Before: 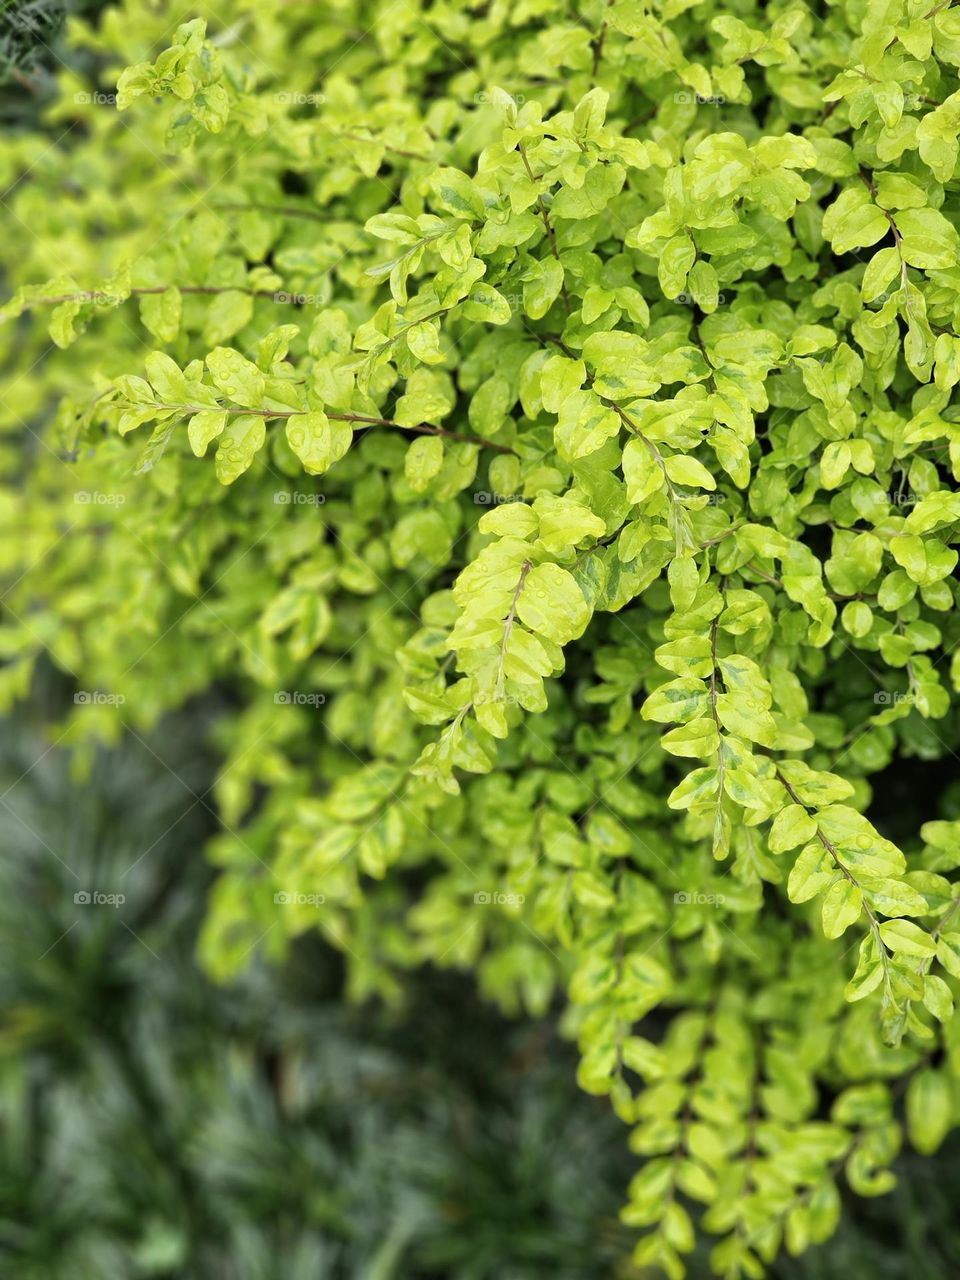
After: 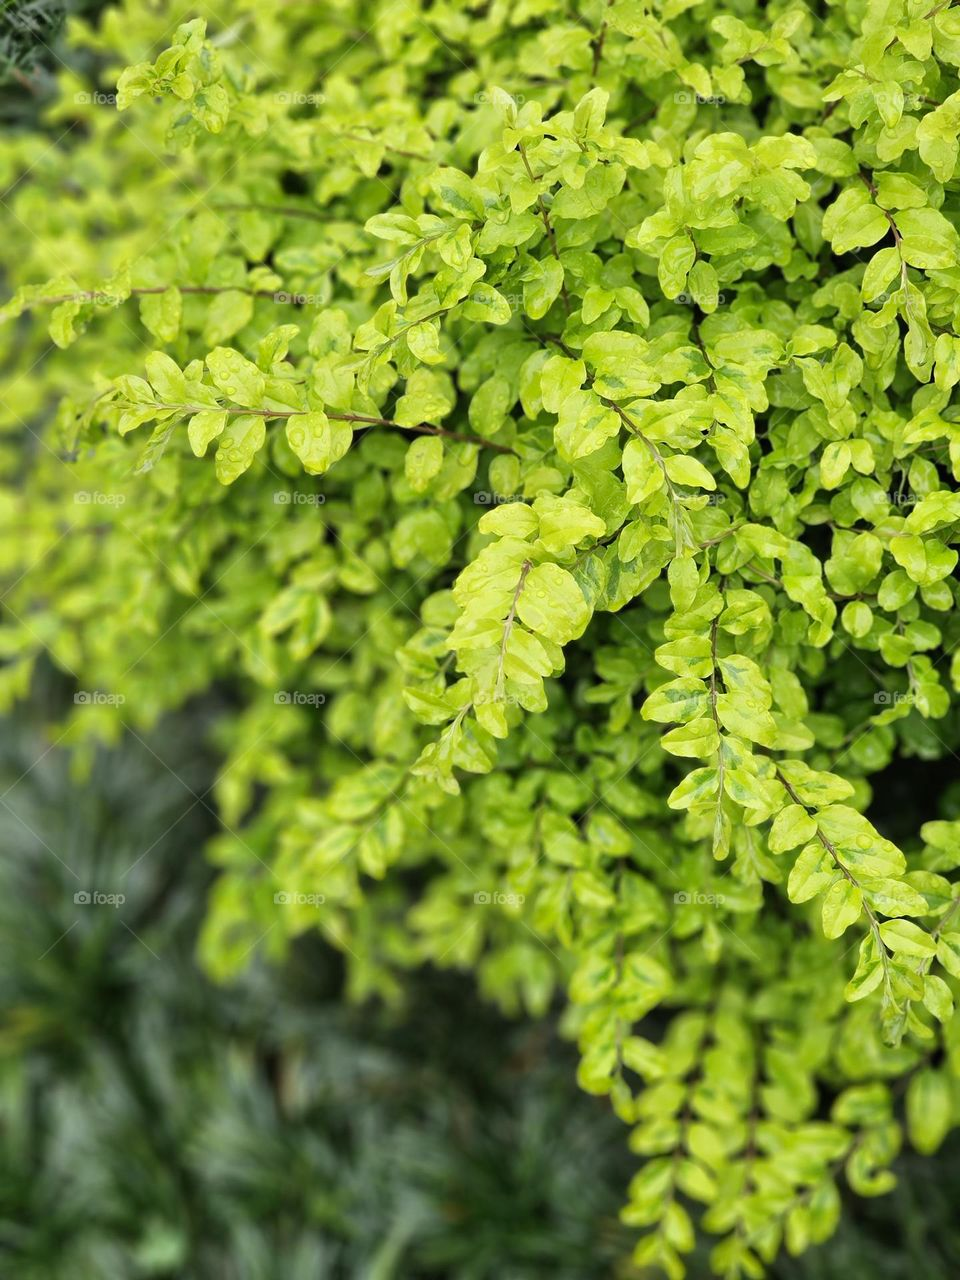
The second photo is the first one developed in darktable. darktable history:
contrast brightness saturation: contrast -0.015, brightness -0.005, saturation 0.031
